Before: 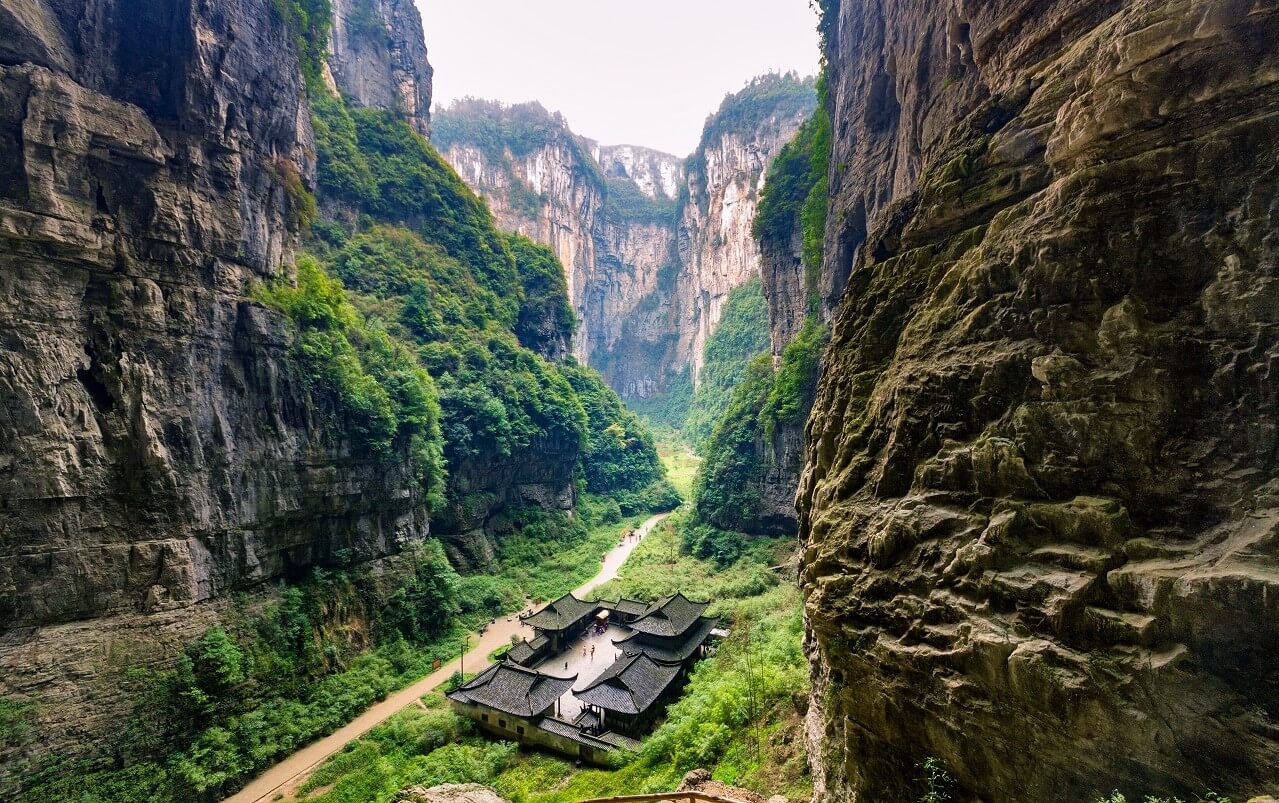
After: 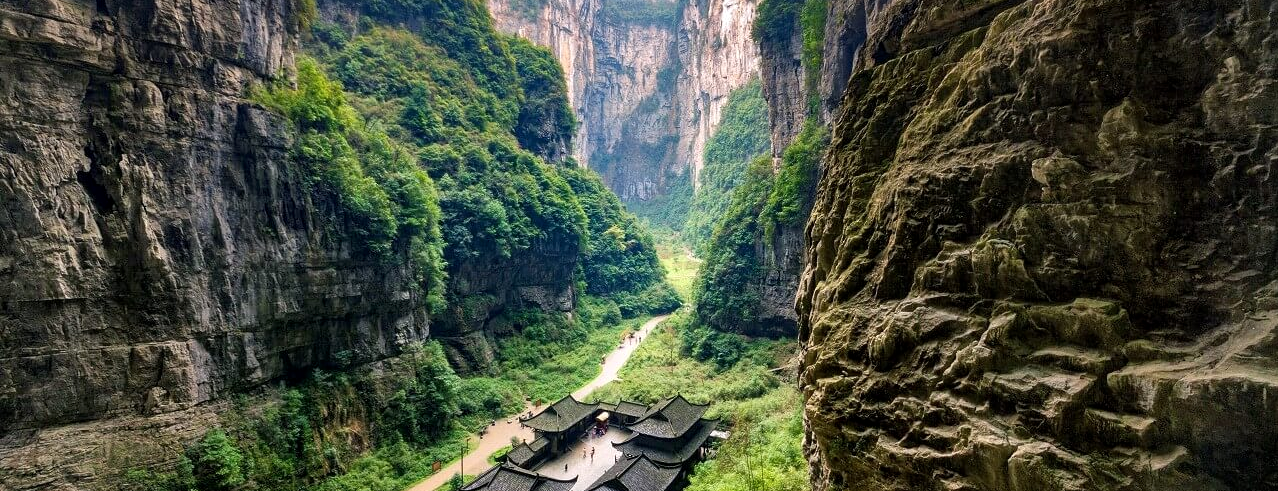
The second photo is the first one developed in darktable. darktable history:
local contrast: highlights 106%, shadows 100%, detail 119%, midtone range 0.2
crop and rotate: top 24.841%, bottom 14.013%
